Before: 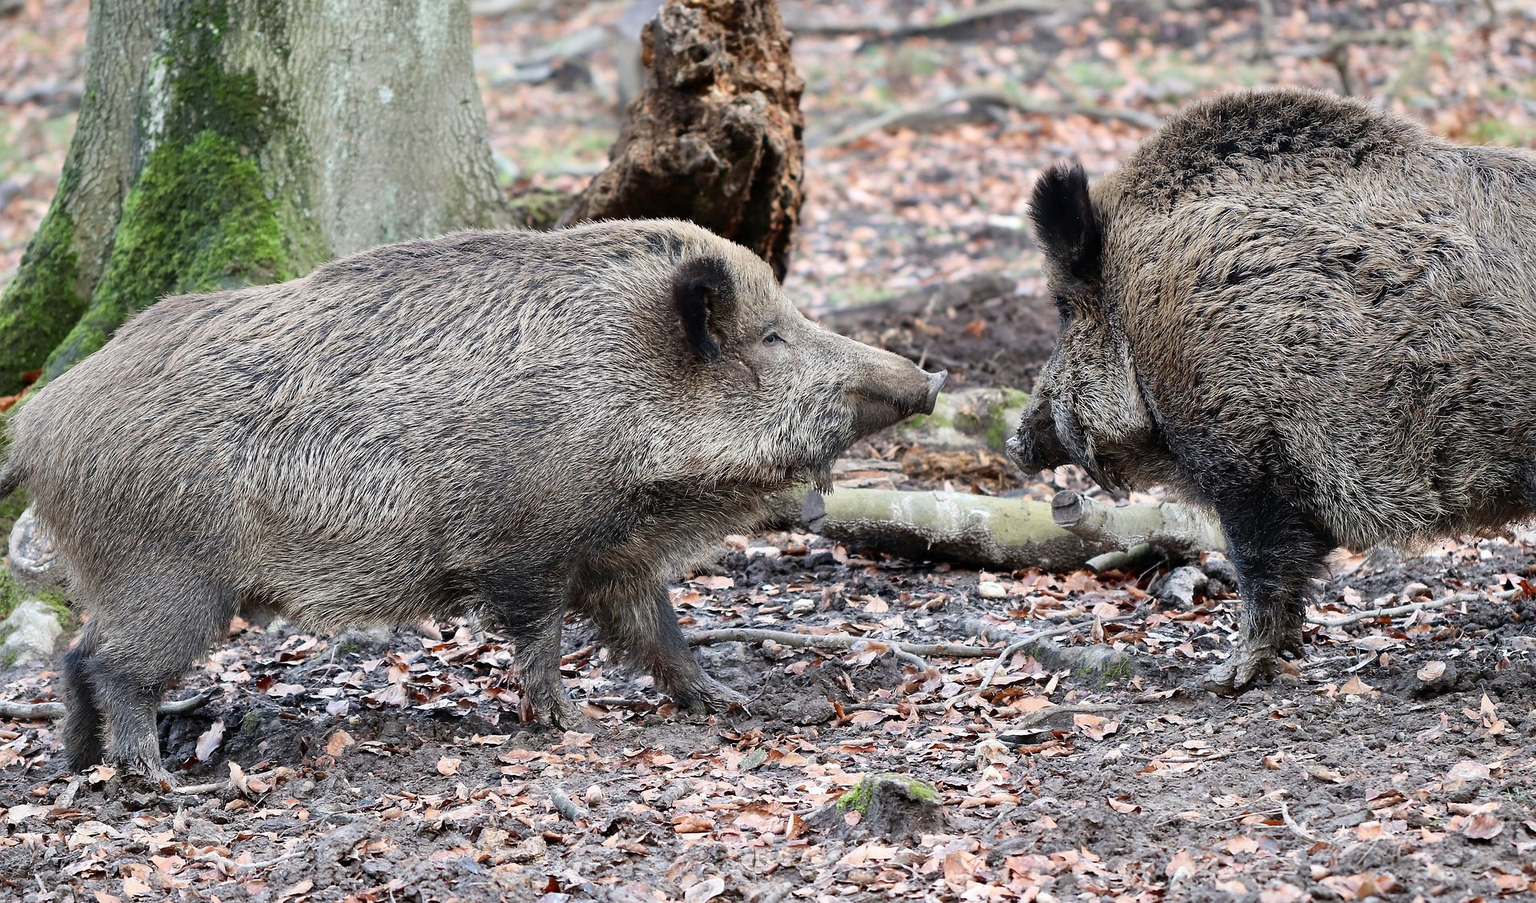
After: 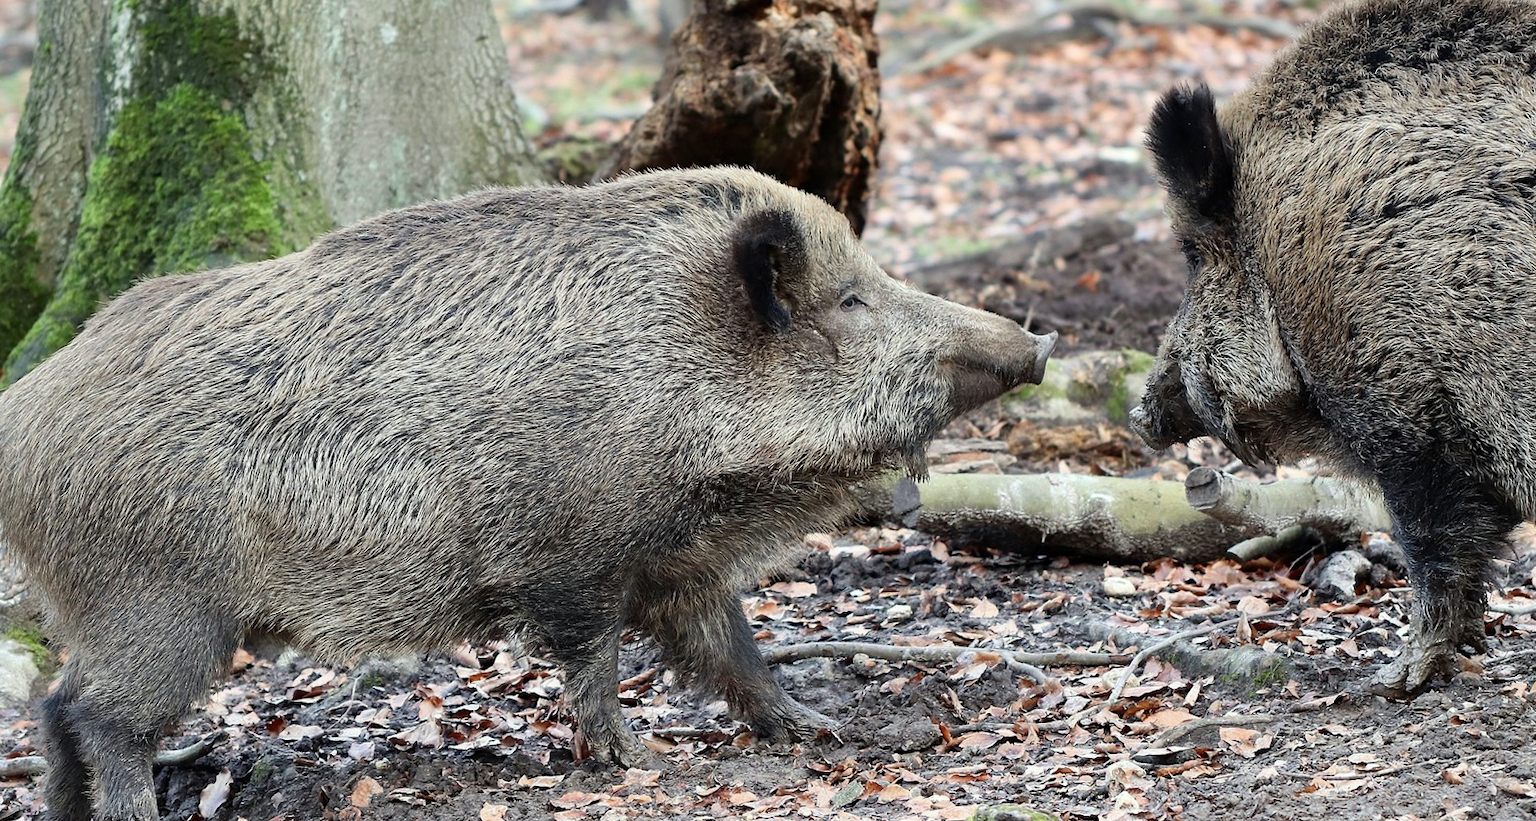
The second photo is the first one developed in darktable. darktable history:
rotate and perspective: rotation -2.12°, lens shift (vertical) 0.009, lens shift (horizontal) -0.008, automatic cropping original format, crop left 0.036, crop right 0.964, crop top 0.05, crop bottom 0.959
crop: top 7.49%, right 9.717%, bottom 11.943%
color correction: highlights a* -2.68, highlights b* 2.57
